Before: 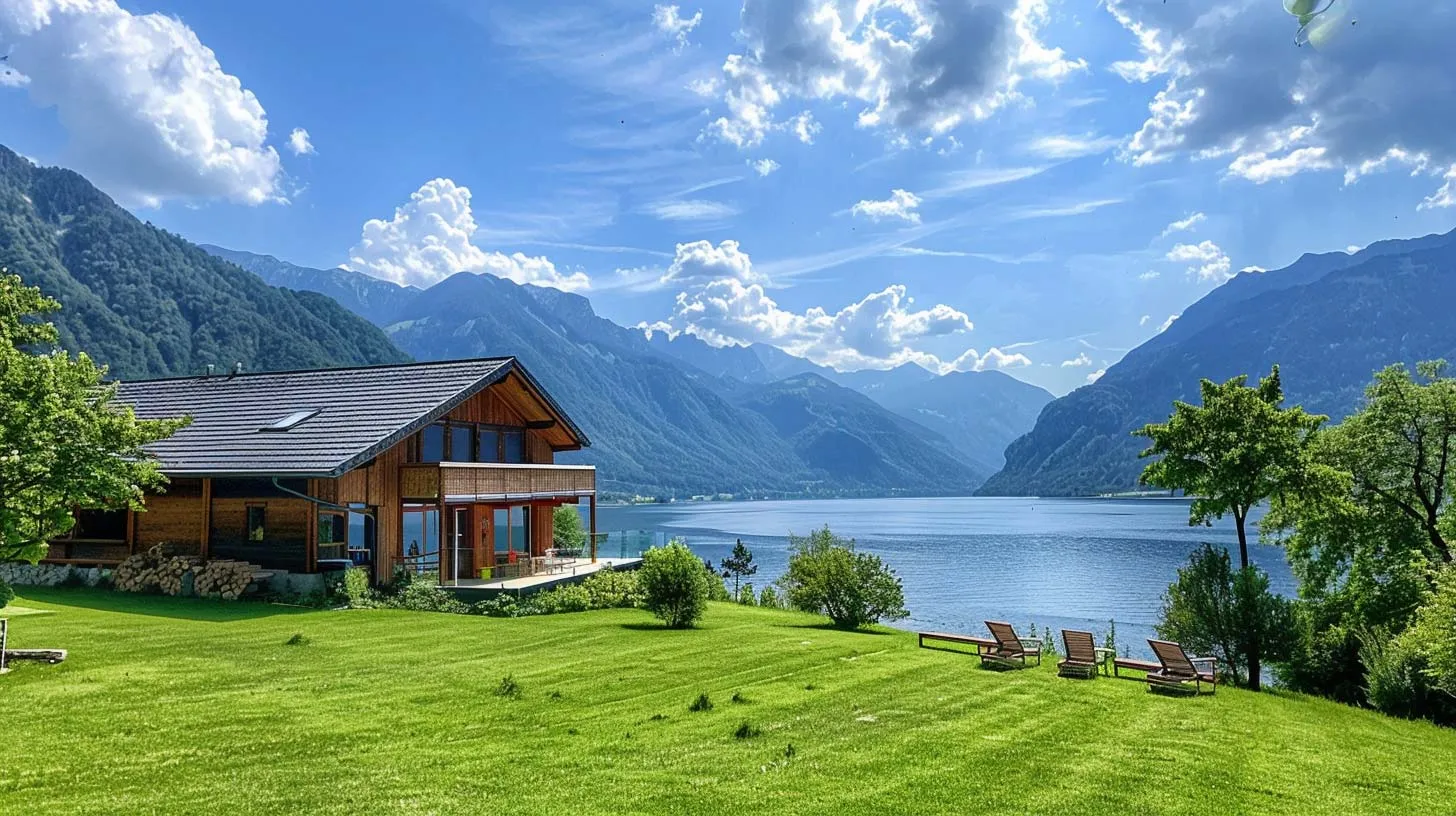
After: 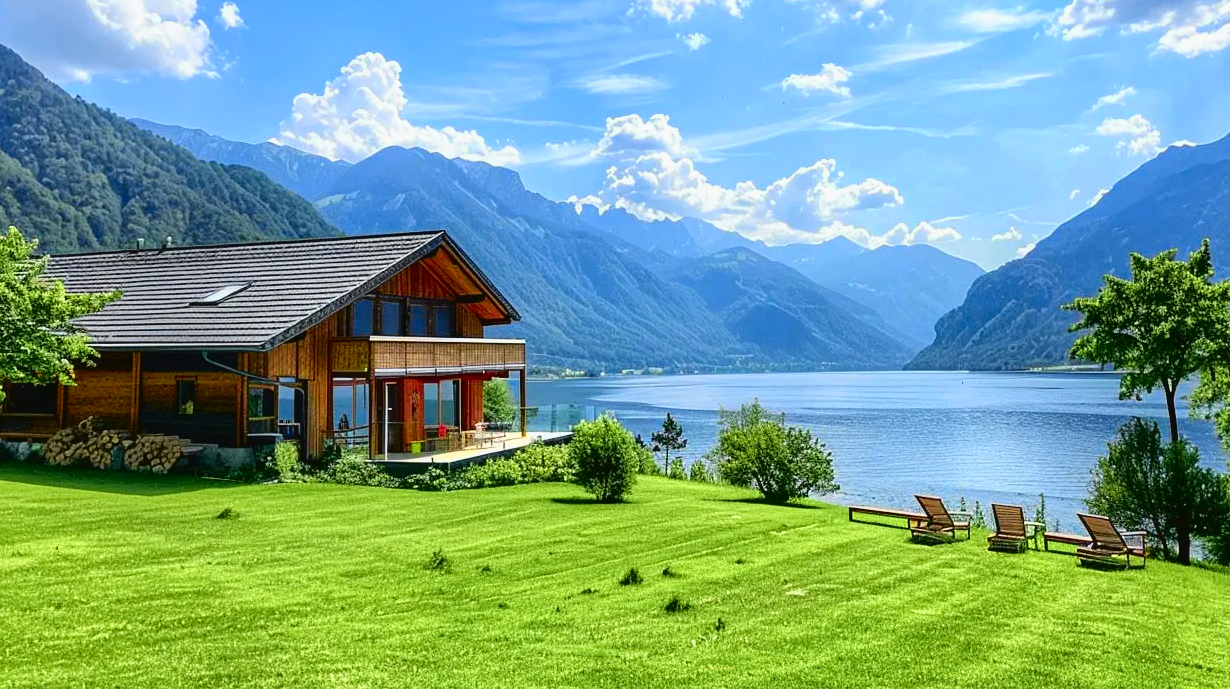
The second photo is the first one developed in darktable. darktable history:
crop and rotate: left 4.842%, top 15.51%, right 10.668%
tone curve: curves: ch0 [(0.003, 0.029) (0.037, 0.036) (0.149, 0.117) (0.297, 0.318) (0.422, 0.474) (0.531, 0.6) (0.743, 0.809) (0.889, 0.941) (1, 0.98)]; ch1 [(0, 0) (0.305, 0.325) (0.453, 0.437) (0.482, 0.479) (0.501, 0.5) (0.506, 0.503) (0.564, 0.578) (0.587, 0.625) (0.666, 0.727) (1, 1)]; ch2 [(0, 0) (0.323, 0.277) (0.408, 0.399) (0.45, 0.48) (0.499, 0.502) (0.512, 0.523) (0.57, 0.595) (0.653, 0.671) (0.768, 0.744) (1, 1)], color space Lab, independent channels, preserve colors none
color zones: curves: ch0 [(0.224, 0.526) (0.75, 0.5)]; ch1 [(0.055, 0.526) (0.224, 0.761) (0.377, 0.526) (0.75, 0.5)]
